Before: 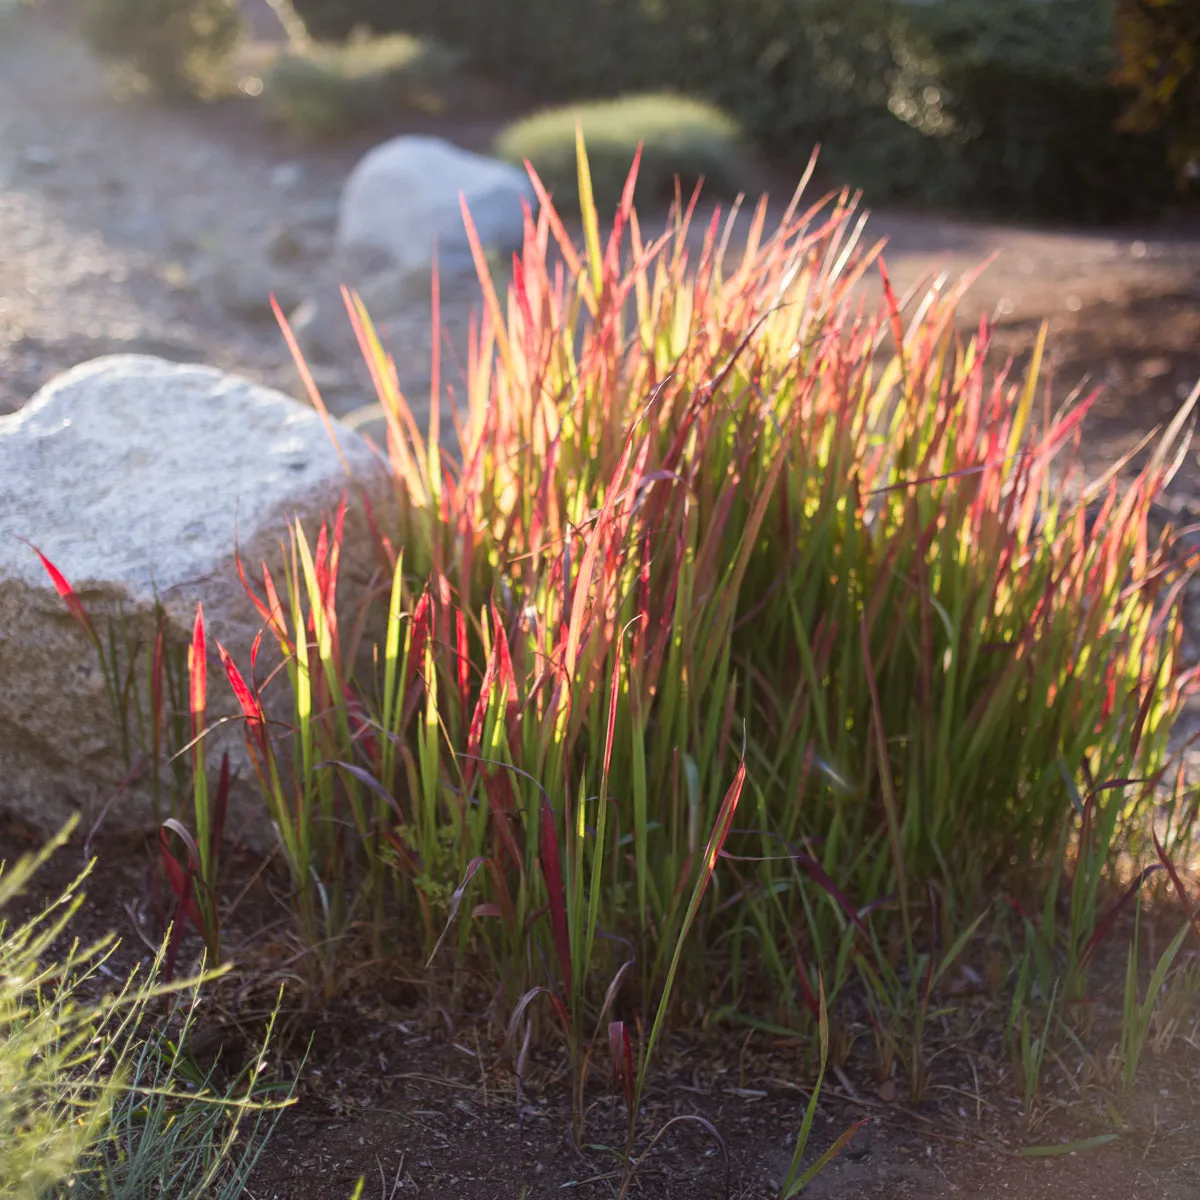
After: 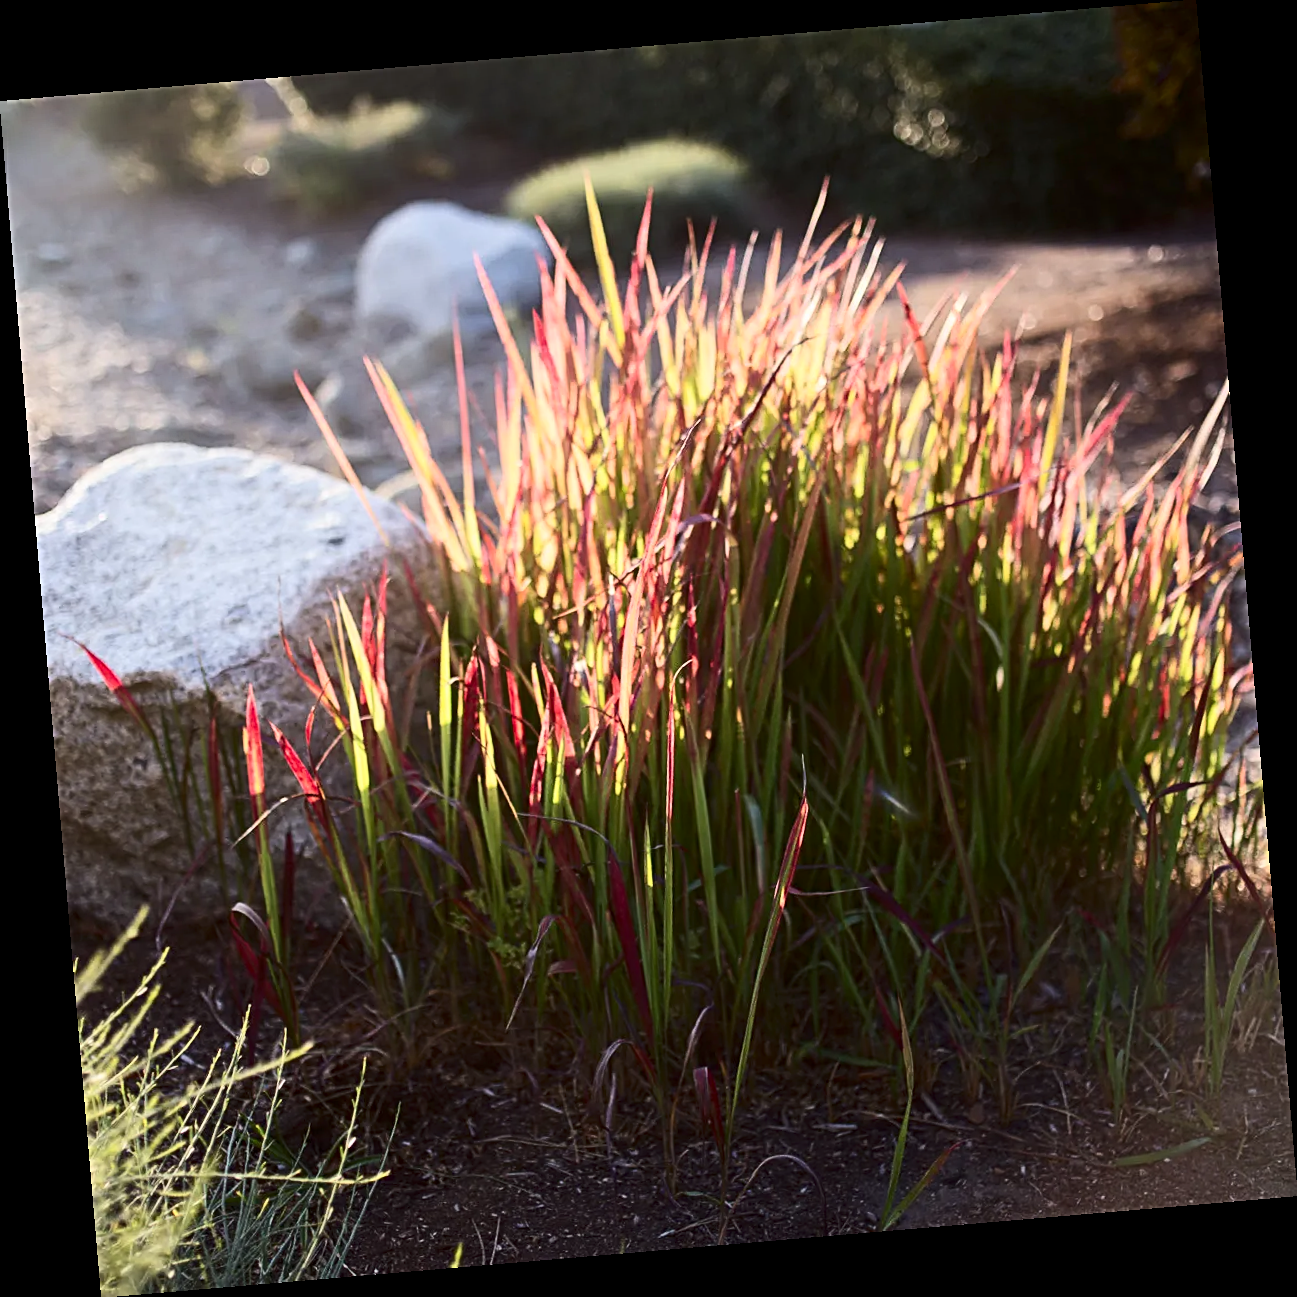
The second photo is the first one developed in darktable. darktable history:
rotate and perspective: rotation -4.86°, automatic cropping off
contrast brightness saturation: contrast 0.28
exposure: black level correction 0.001, exposure -0.125 EV, compensate exposure bias true, compensate highlight preservation false
sharpen: radius 2.767
